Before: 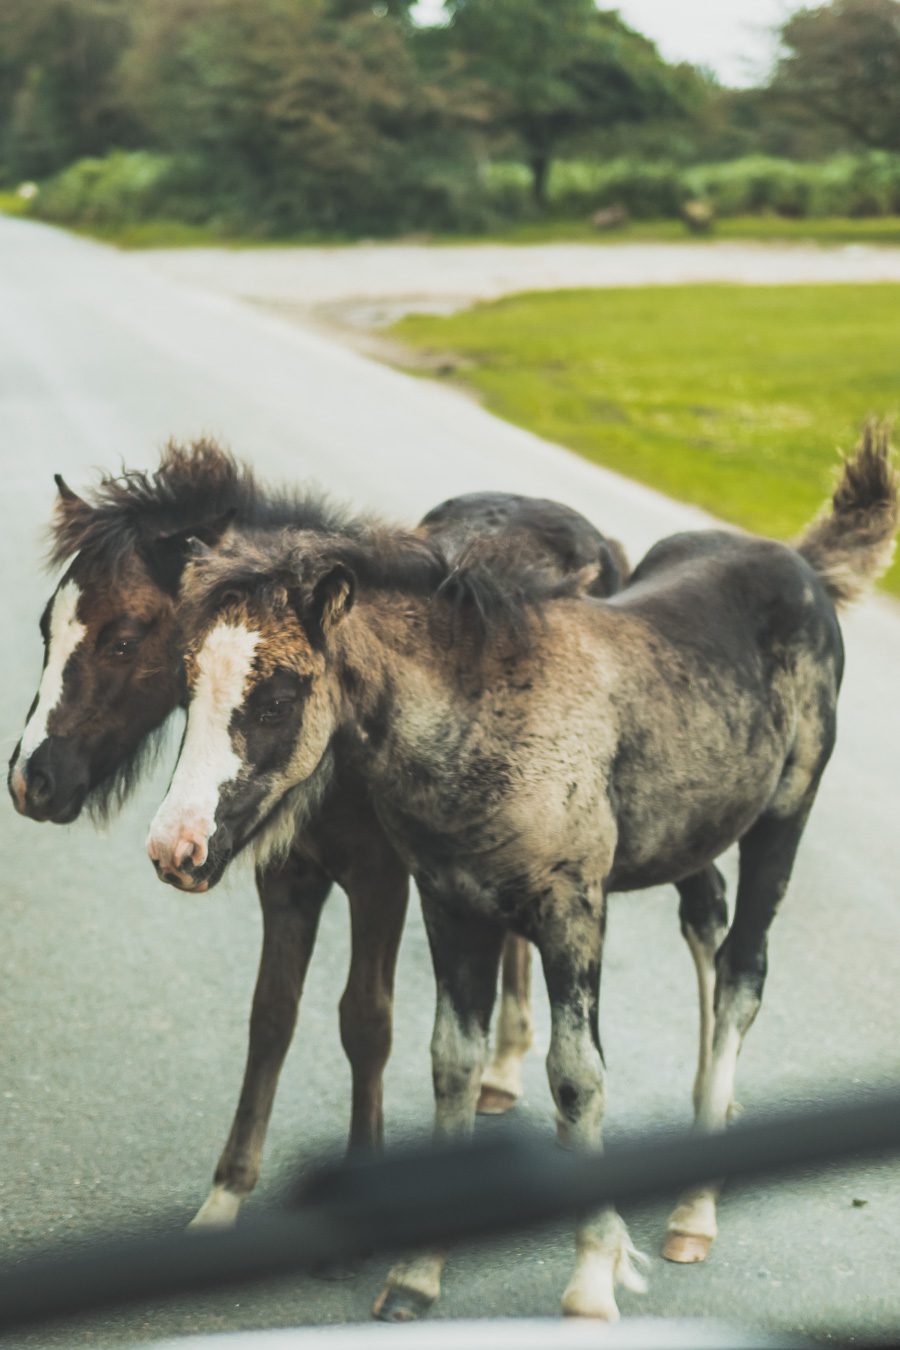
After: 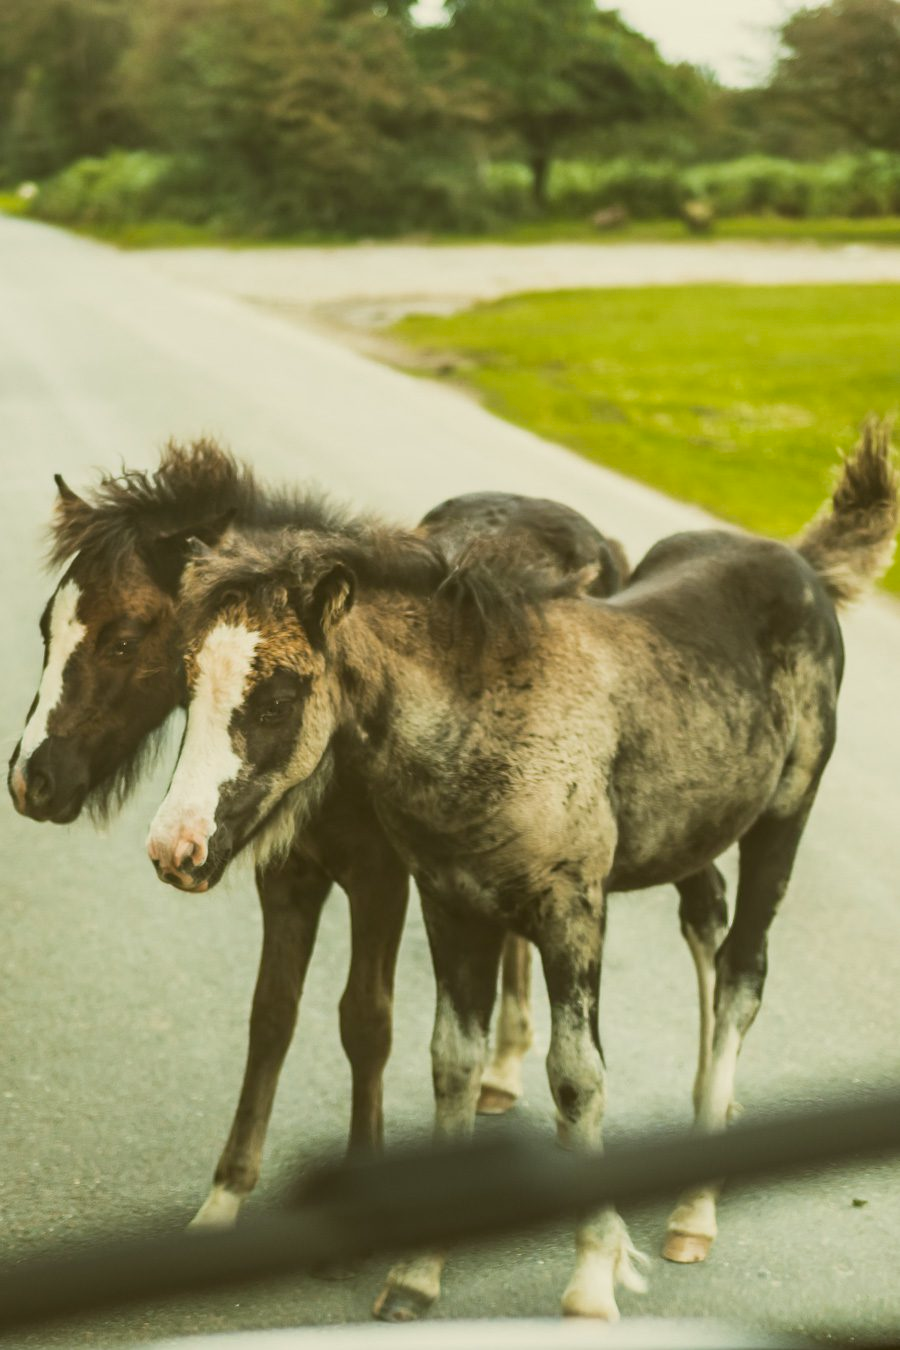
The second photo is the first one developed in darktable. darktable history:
color correction: highlights a* -1.48, highlights b* 10.48, shadows a* 0.801, shadows b* 20
